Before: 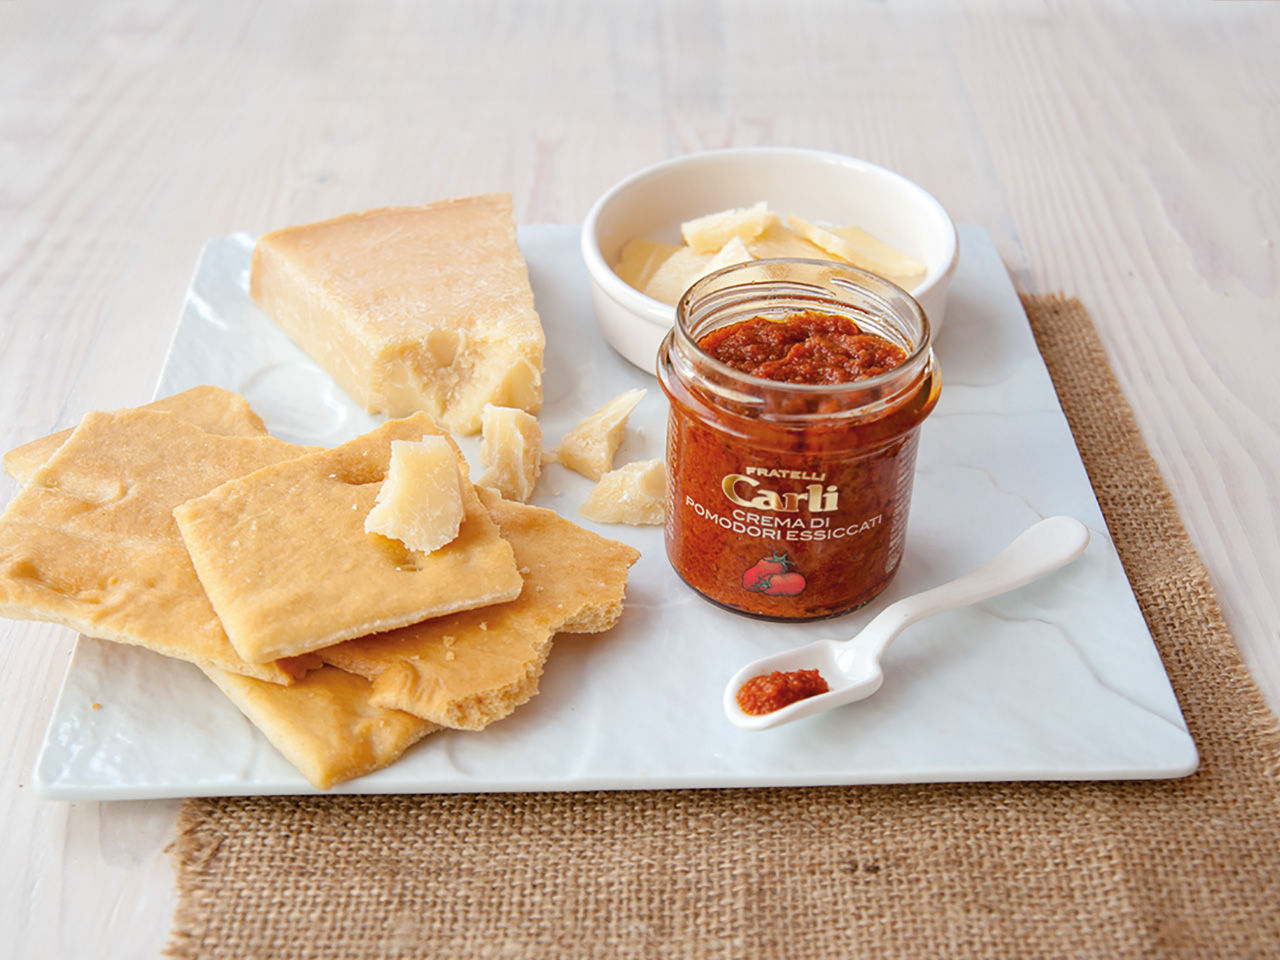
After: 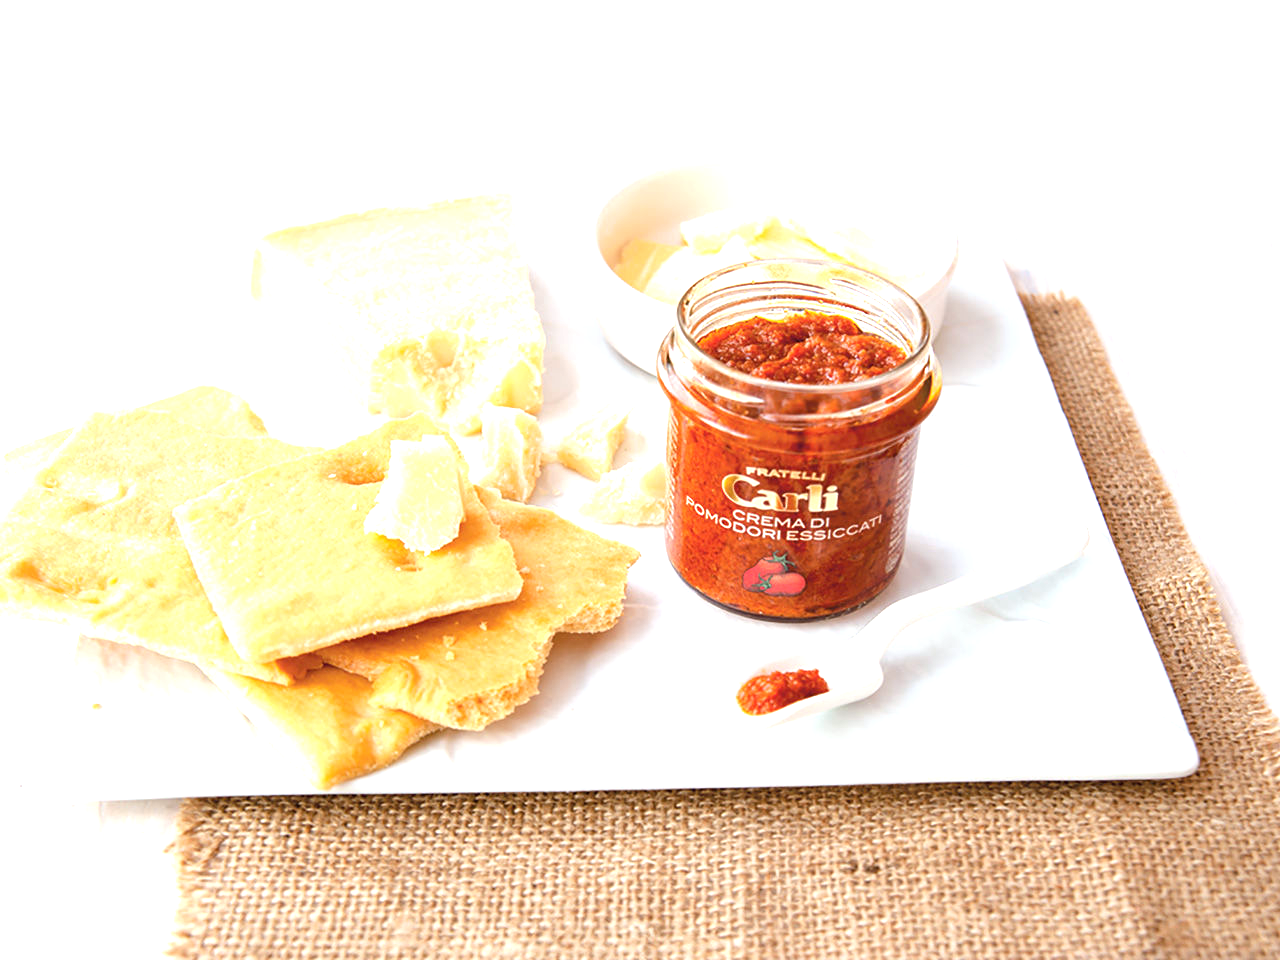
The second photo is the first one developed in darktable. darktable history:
white balance: red 0.988, blue 1.017
exposure: exposure 1.061 EV, compensate highlight preservation false
